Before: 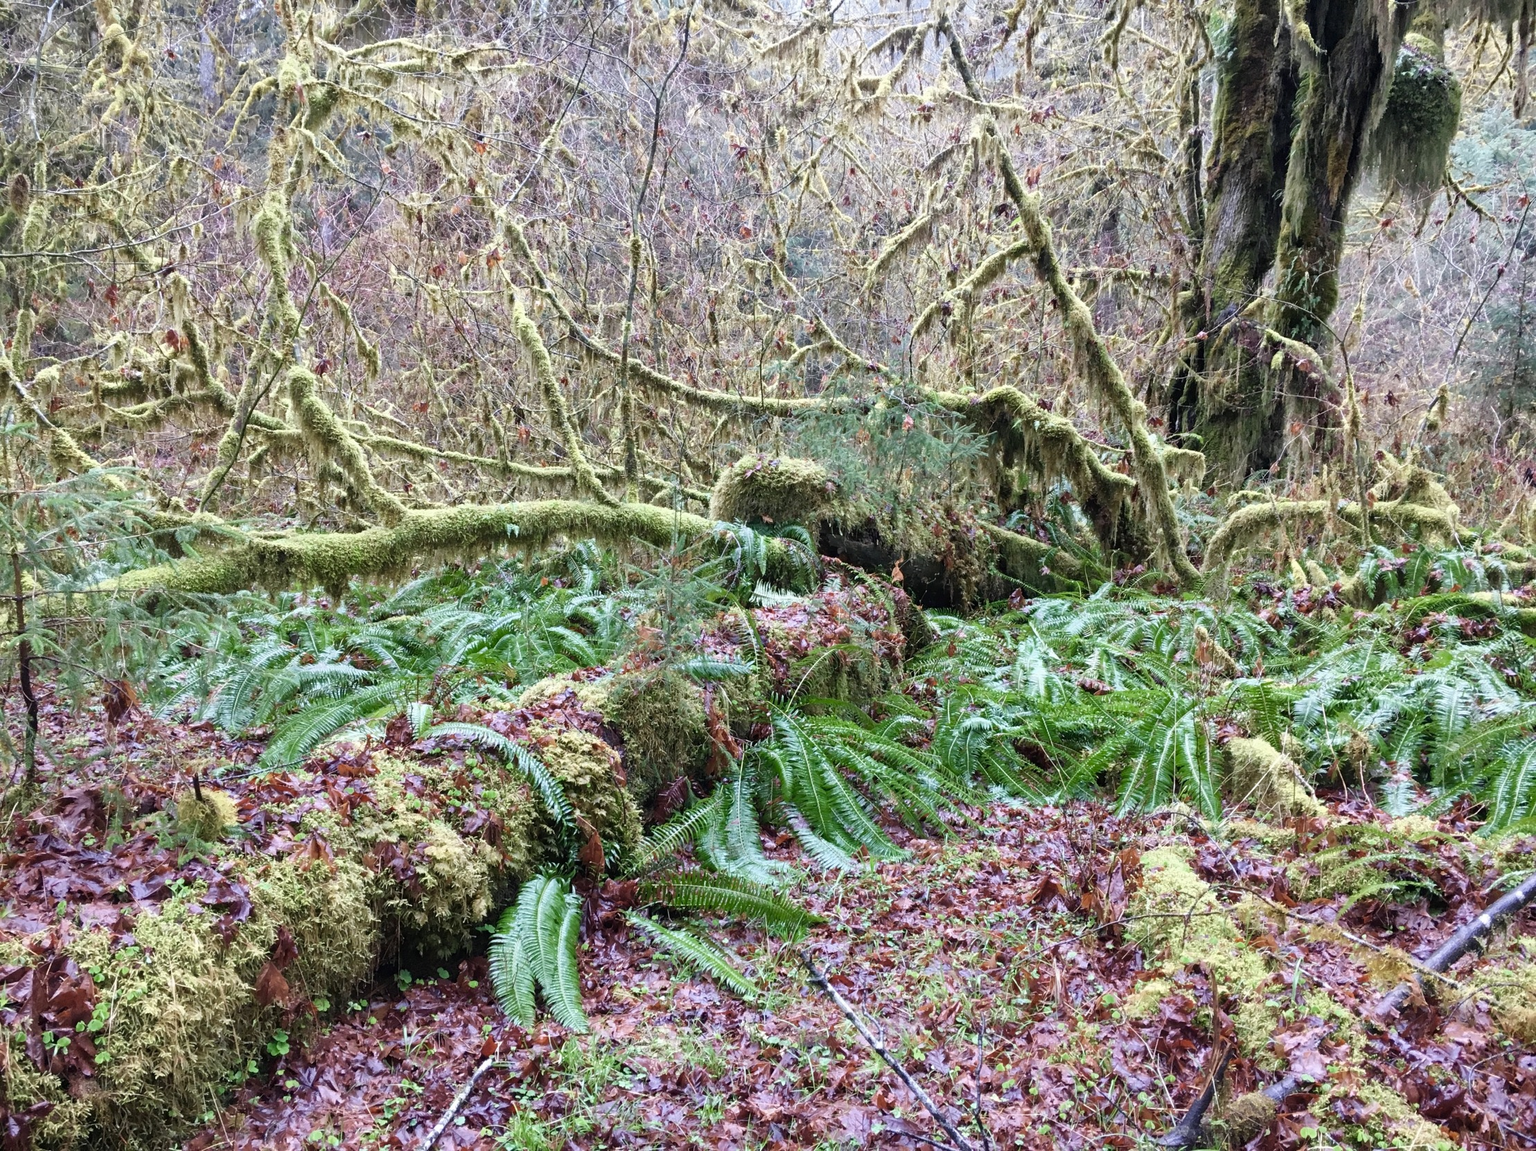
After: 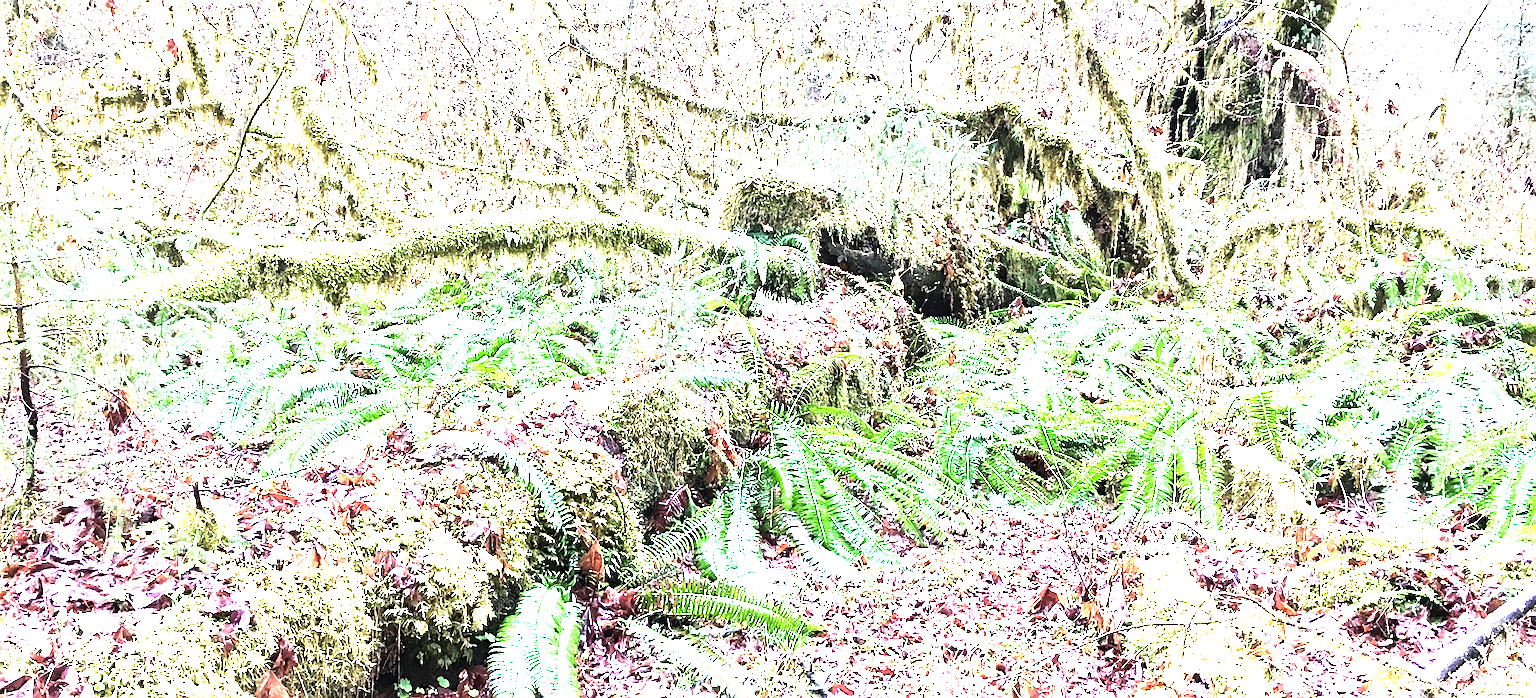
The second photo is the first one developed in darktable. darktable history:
tone equalizer: -8 EV -1.08 EV, -7 EV -1.01 EV, -6 EV -0.867 EV, -5 EV -0.578 EV, -3 EV 0.578 EV, -2 EV 0.867 EV, -1 EV 1.01 EV, +0 EV 1.08 EV, edges refinement/feathering 500, mask exposure compensation -1.57 EV, preserve details no
sharpen: on, module defaults
crop and rotate: top 25.357%, bottom 13.942%
exposure: exposure 2.04 EV, compensate highlight preservation false
